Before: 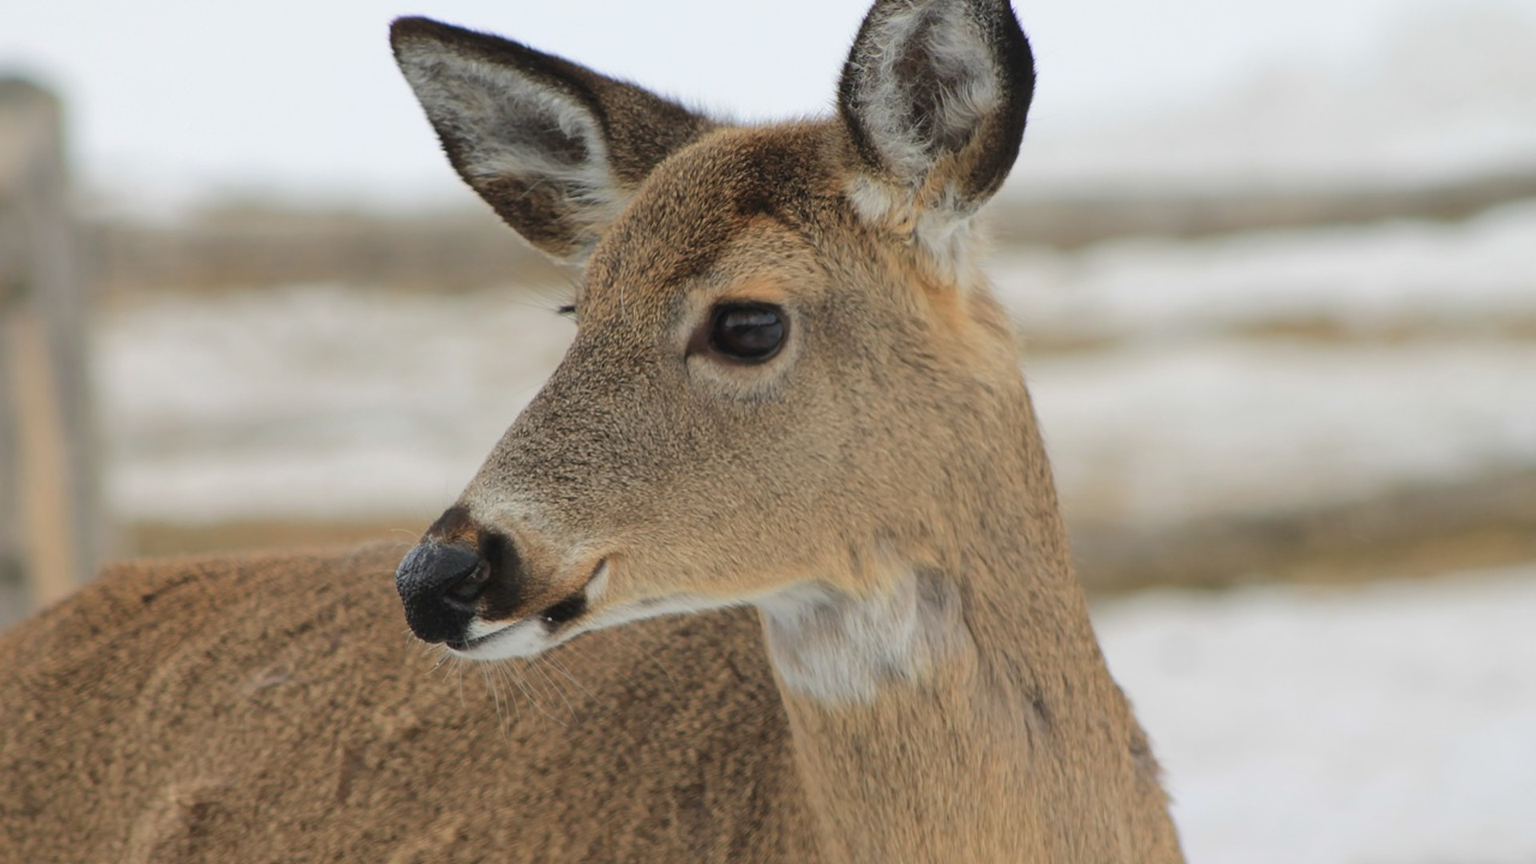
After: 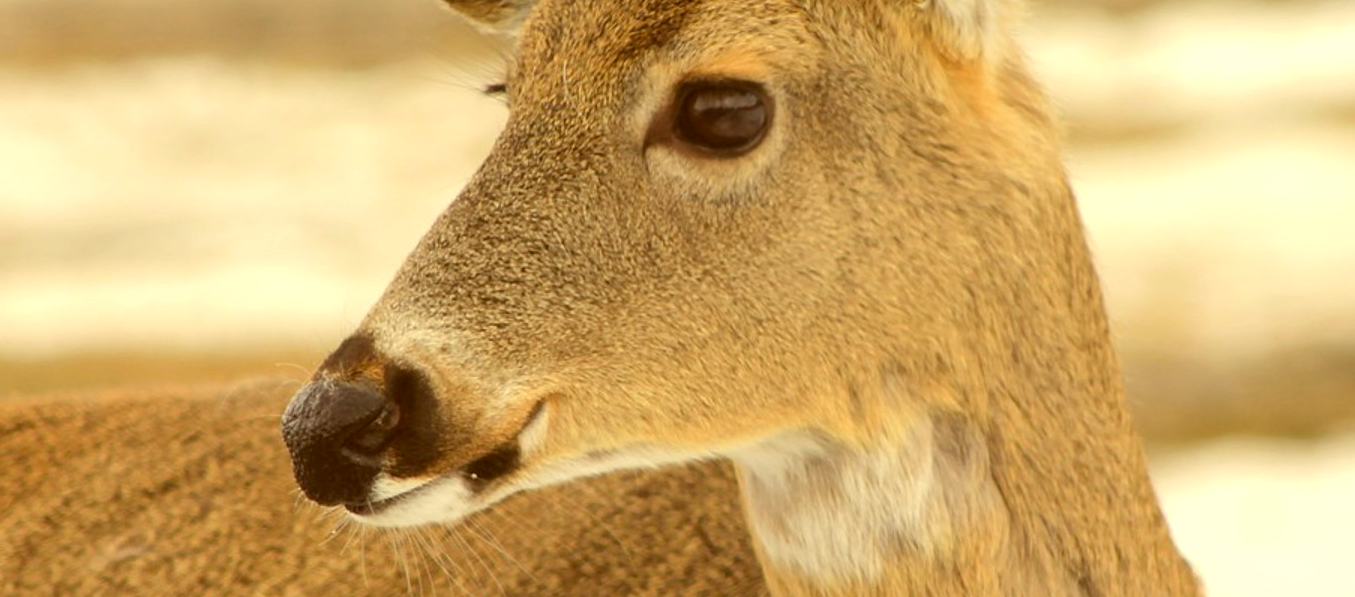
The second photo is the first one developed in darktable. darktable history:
color correction: highlights a* 1.12, highlights b* 24.26, shadows a* 15.58, shadows b* 24.26
exposure: exposure 0.722 EV, compensate highlight preservation false
crop: left 11.123%, top 27.61%, right 18.3%, bottom 17.034%
